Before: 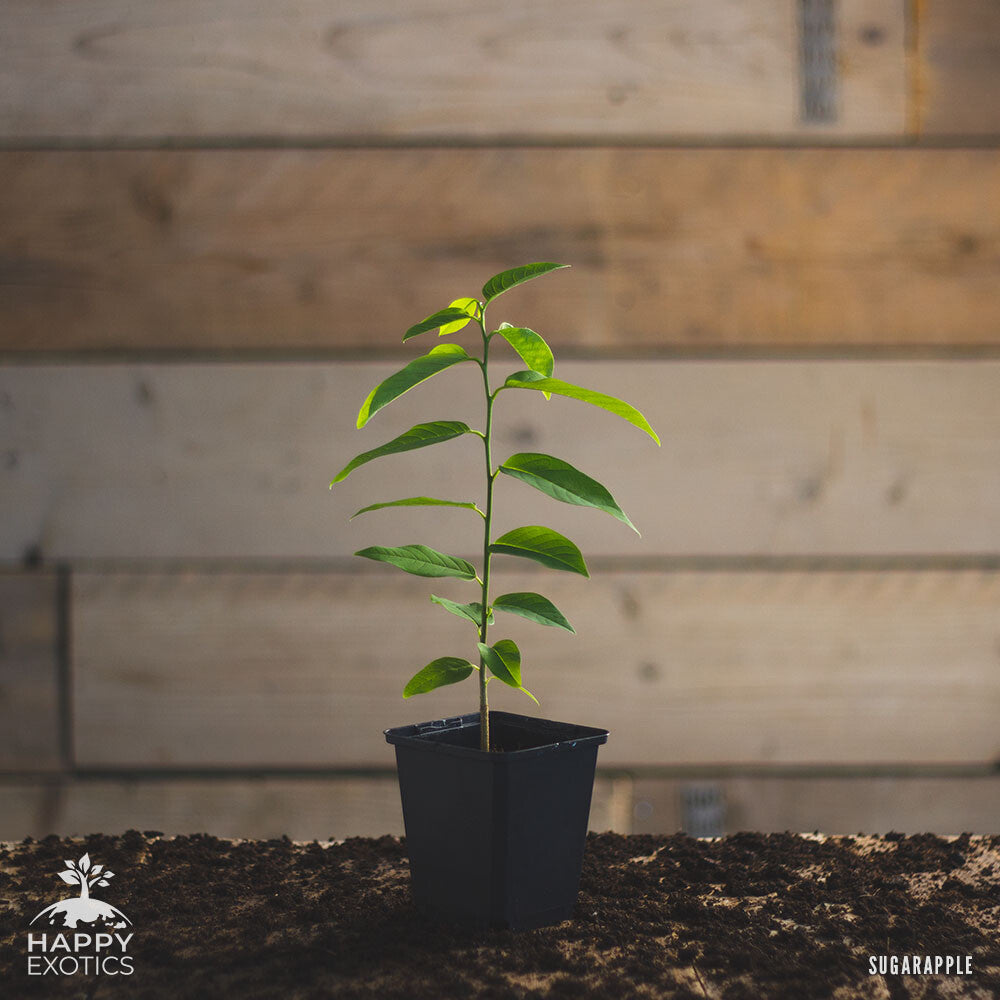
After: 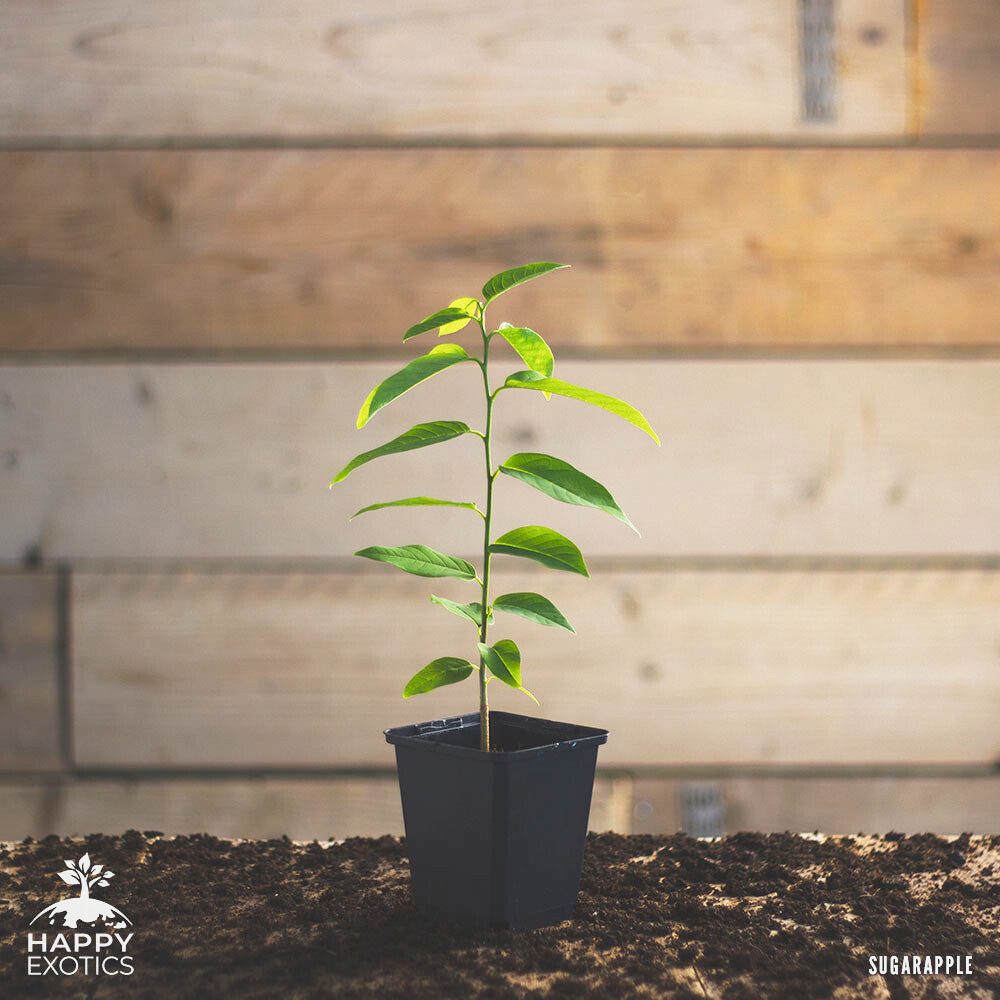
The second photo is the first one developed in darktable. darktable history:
exposure: exposure 0.505 EV, compensate highlight preservation false
base curve: curves: ch0 [(0, 0) (0.088, 0.125) (0.176, 0.251) (0.354, 0.501) (0.613, 0.749) (1, 0.877)], preserve colors none
